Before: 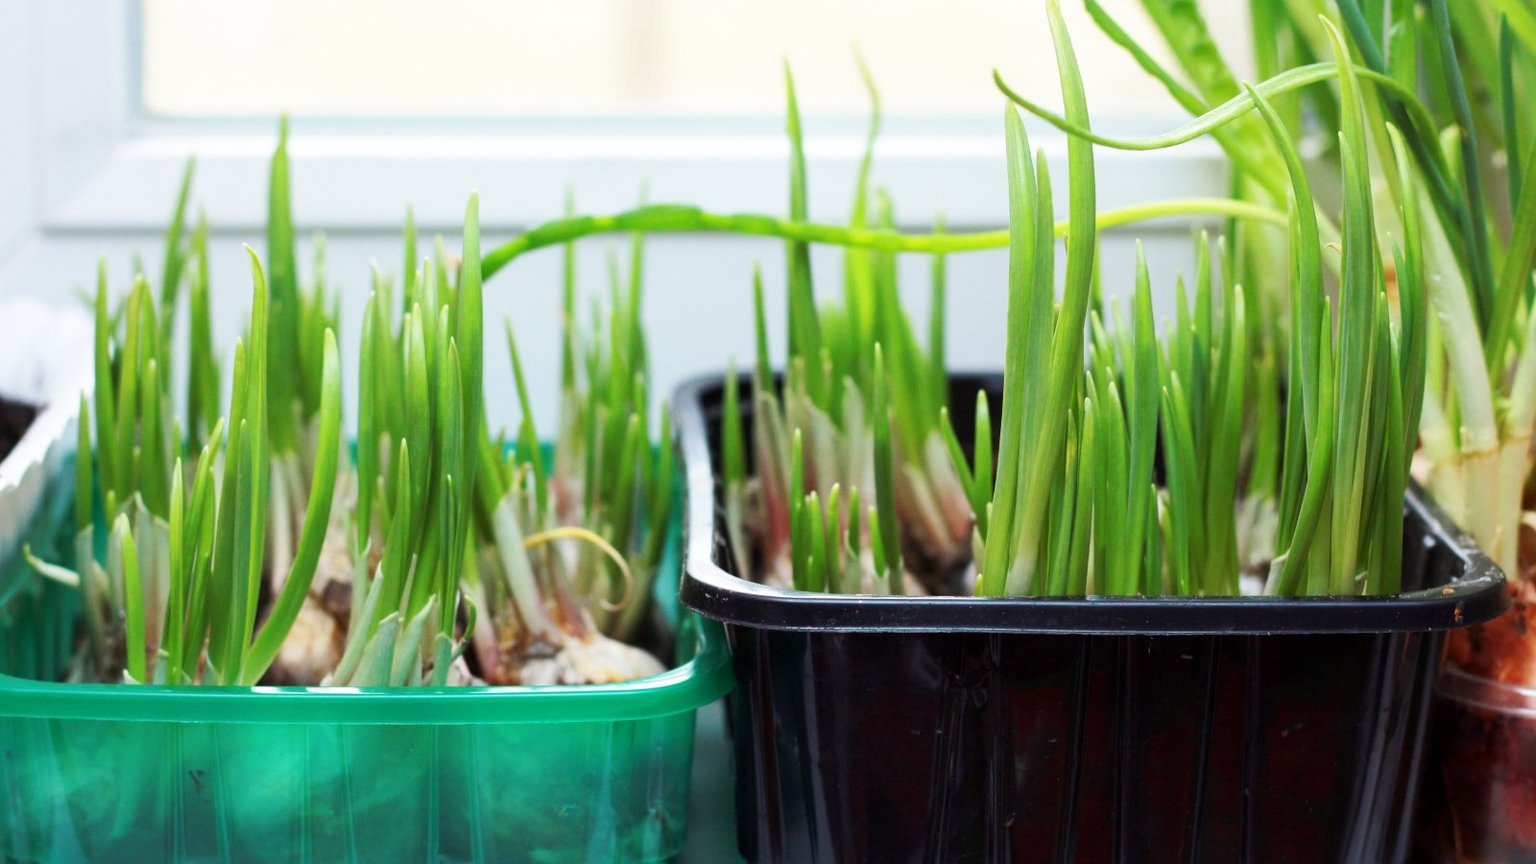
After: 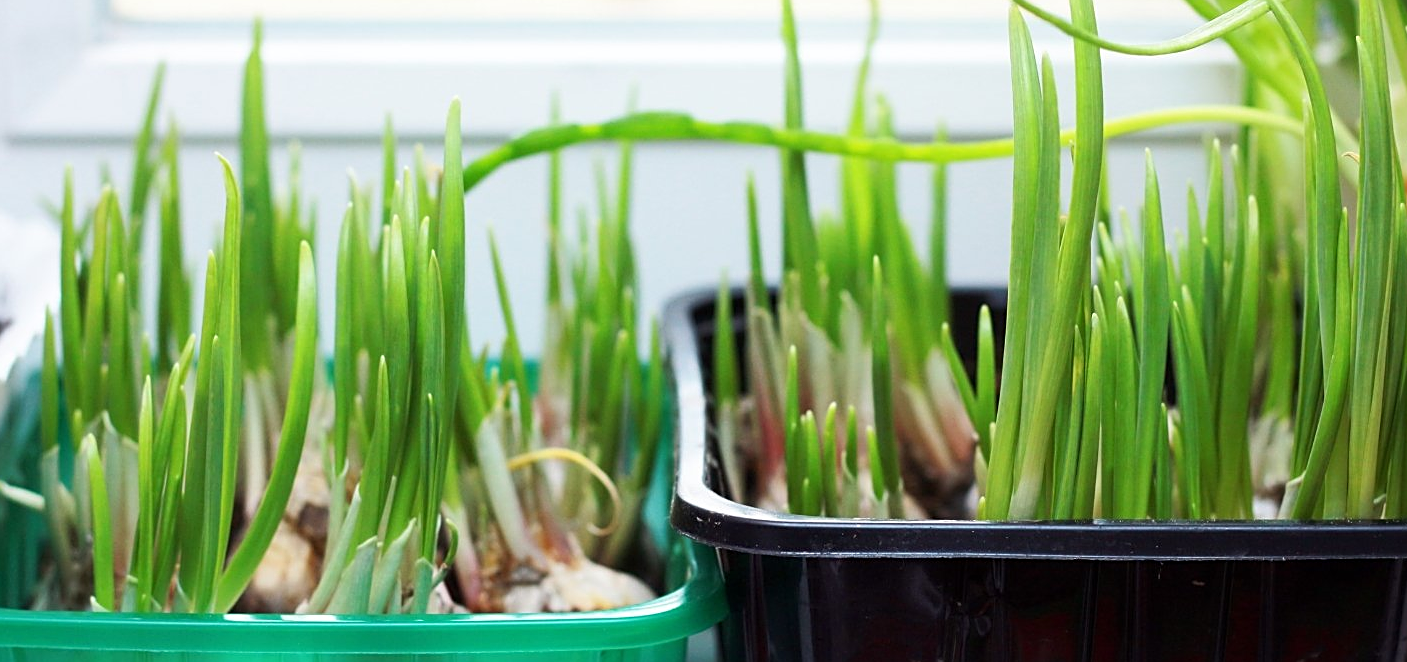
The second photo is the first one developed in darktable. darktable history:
sharpen: on, module defaults
crop and rotate: left 2.425%, top 11.305%, right 9.6%, bottom 15.08%
